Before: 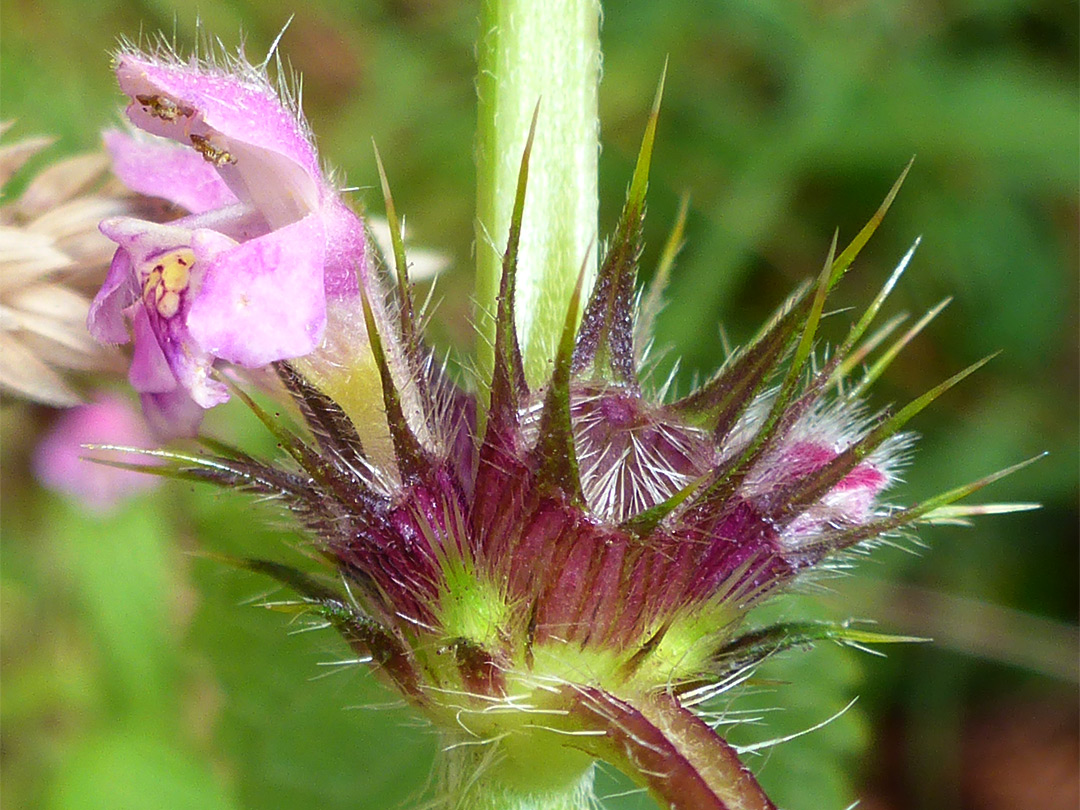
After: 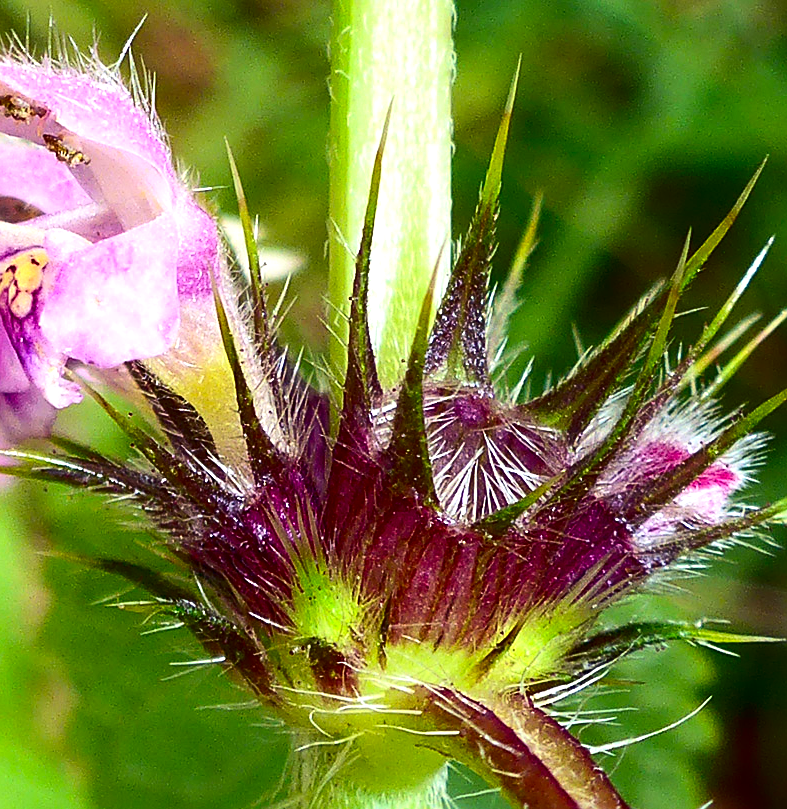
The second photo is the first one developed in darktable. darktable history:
tone equalizer: edges refinement/feathering 500, mask exposure compensation -1.57 EV, preserve details no
sharpen: on, module defaults
contrast brightness saturation: contrast 0.214, brightness -0.102, saturation 0.207
color balance rgb: perceptual saturation grading › global saturation 0.371%, perceptual brilliance grading › highlights 9.234%, perceptual brilliance grading › mid-tones 5.292%
crop: left 13.647%, right 13.419%
